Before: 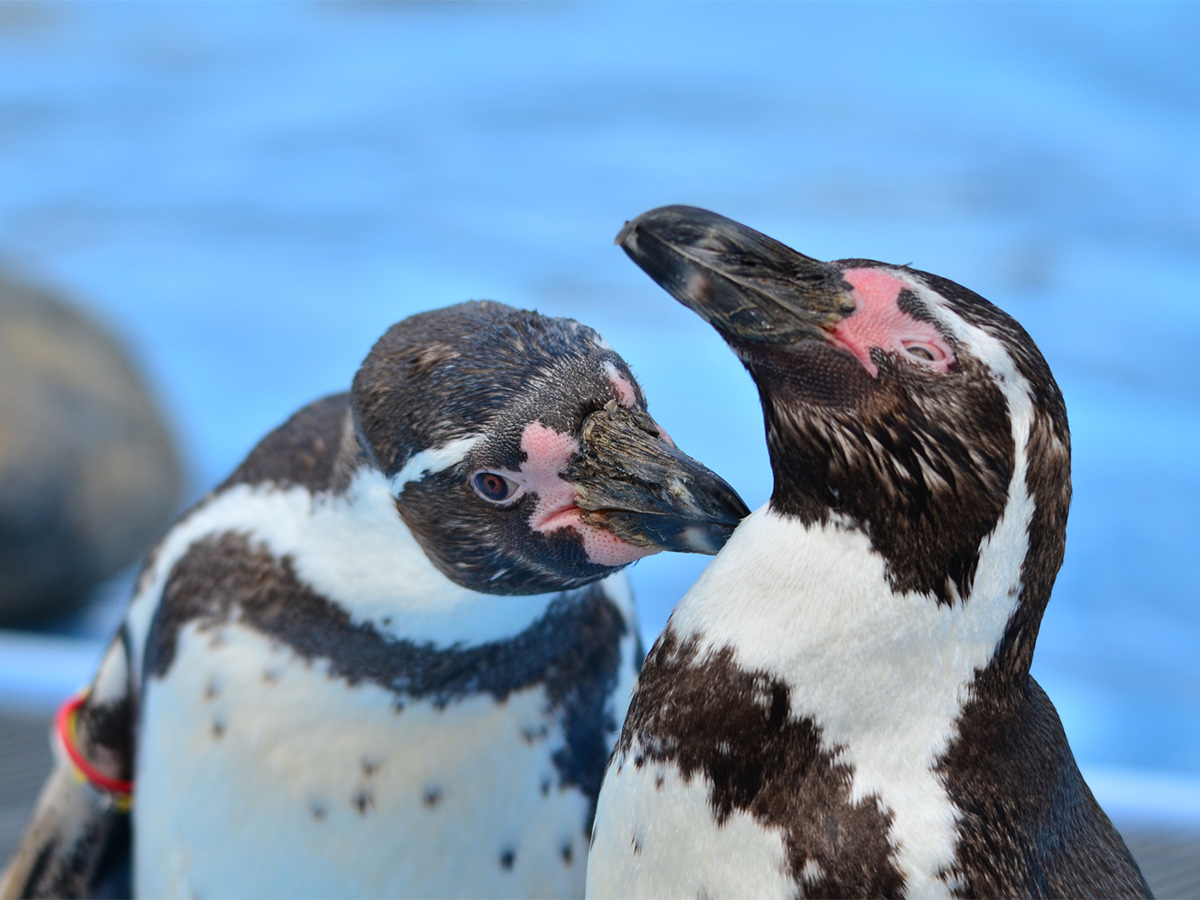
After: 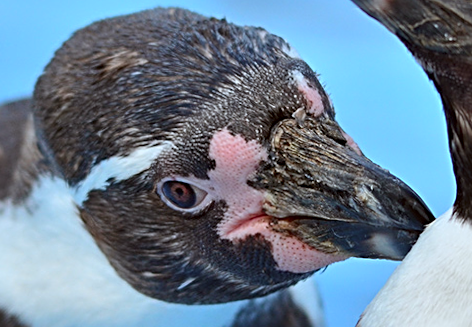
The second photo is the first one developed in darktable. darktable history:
crop: left 30%, top 30%, right 30%, bottom 30%
rotate and perspective: rotation -0.013°, lens shift (vertical) -0.027, lens shift (horizontal) 0.178, crop left 0.016, crop right 0.989, crop top 0.082, crop bottom 0.918
sharpen: radius 3.119
color correction: highlights a* -3.28, highlights b* -6.24, shadows a* 3.1, shadows b* 5.19
